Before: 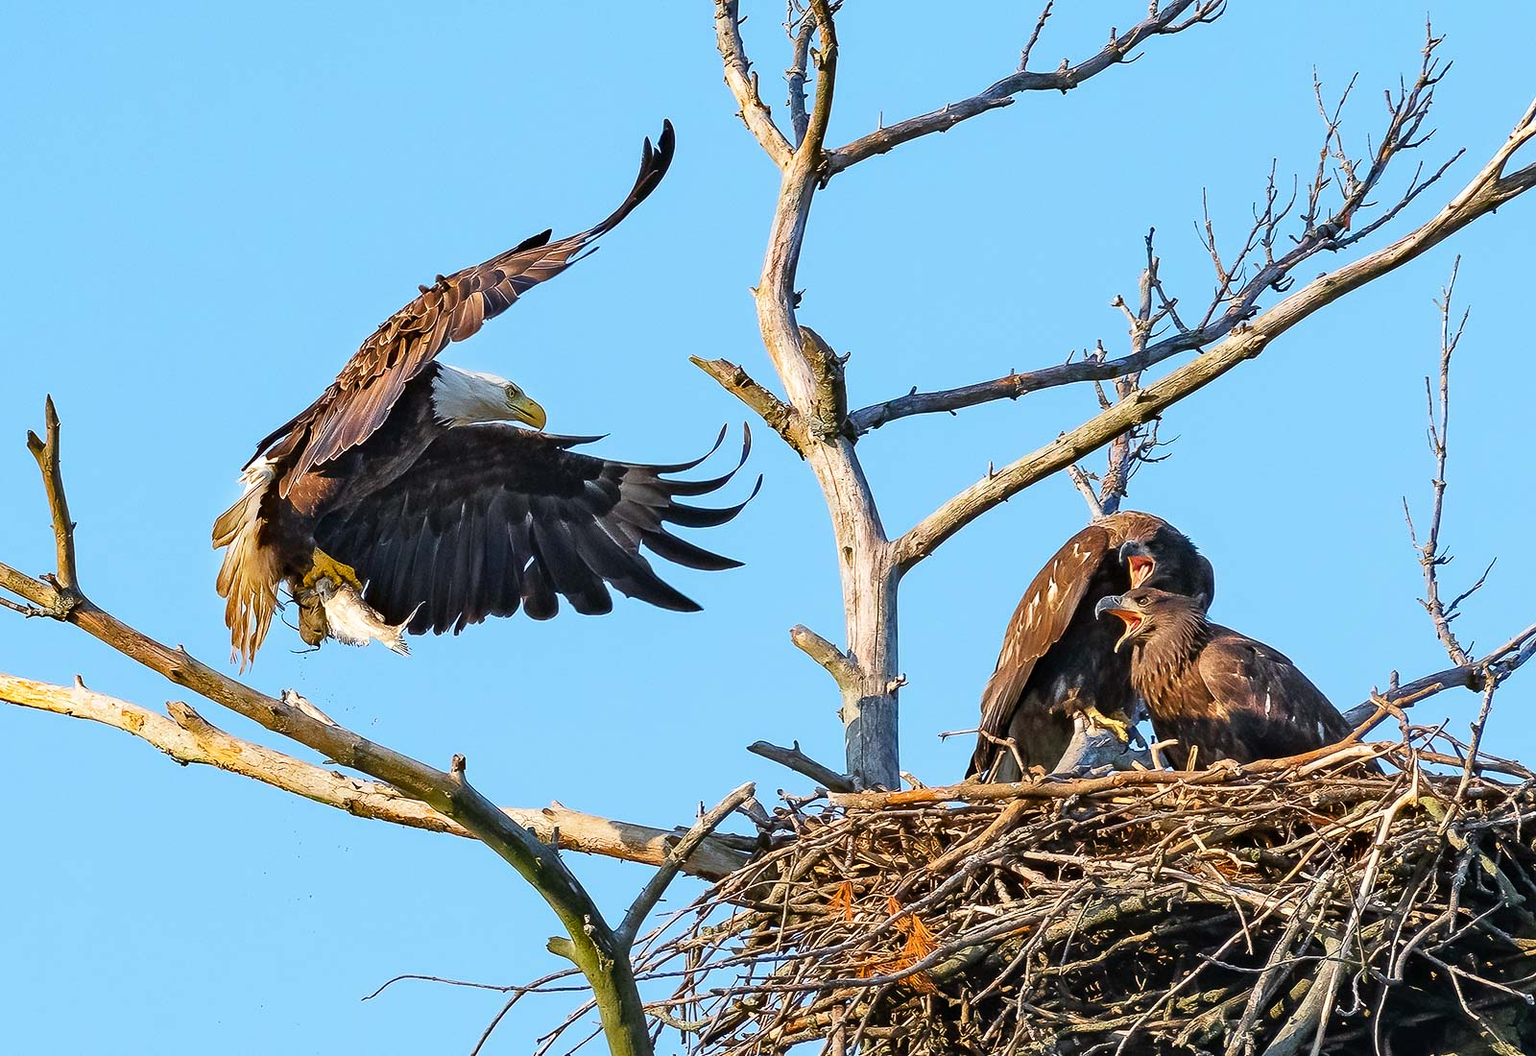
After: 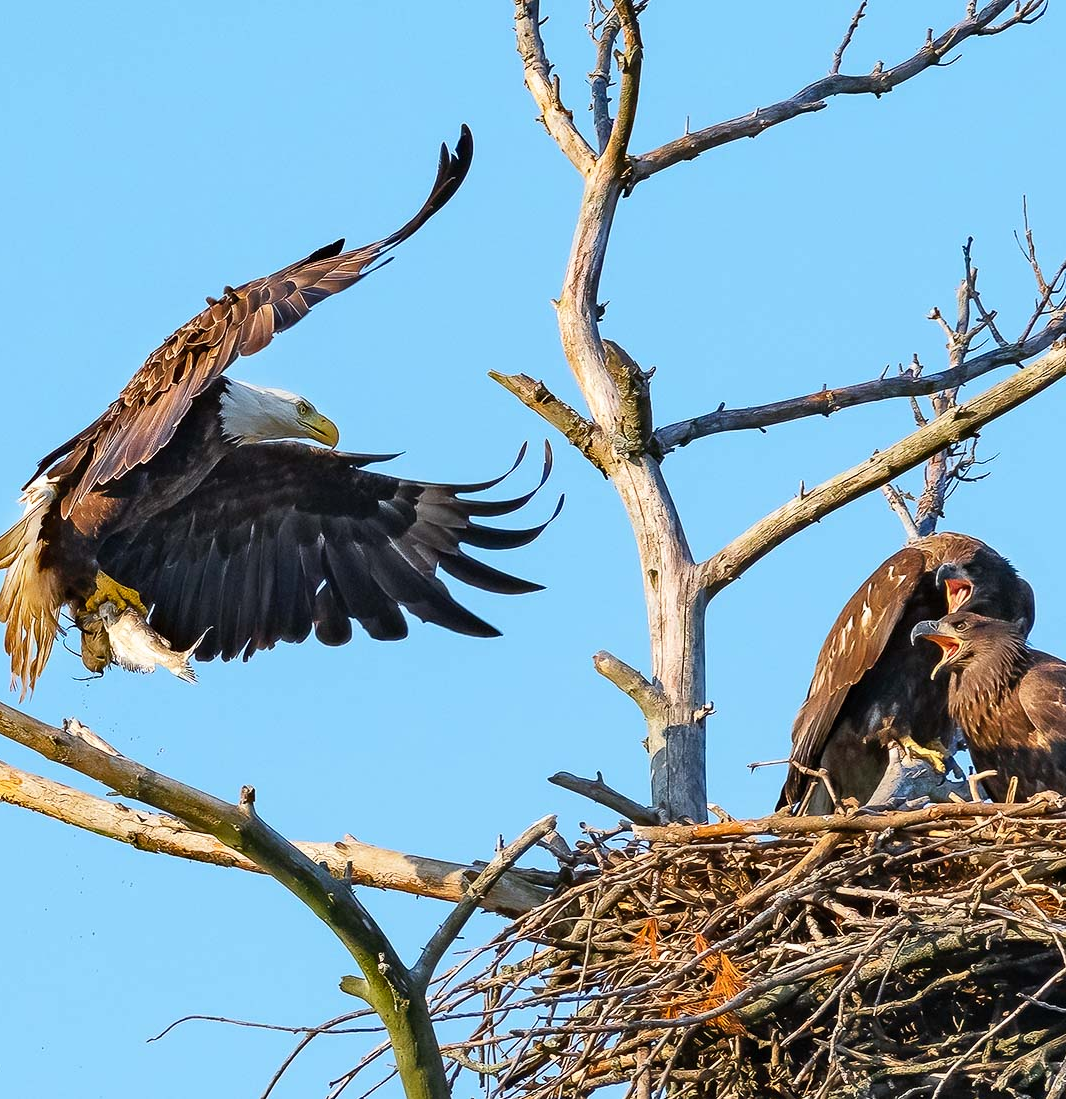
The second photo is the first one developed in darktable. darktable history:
white balance: red 1, blue 1
crop and rotate: left 14.436%, right 18.898%
